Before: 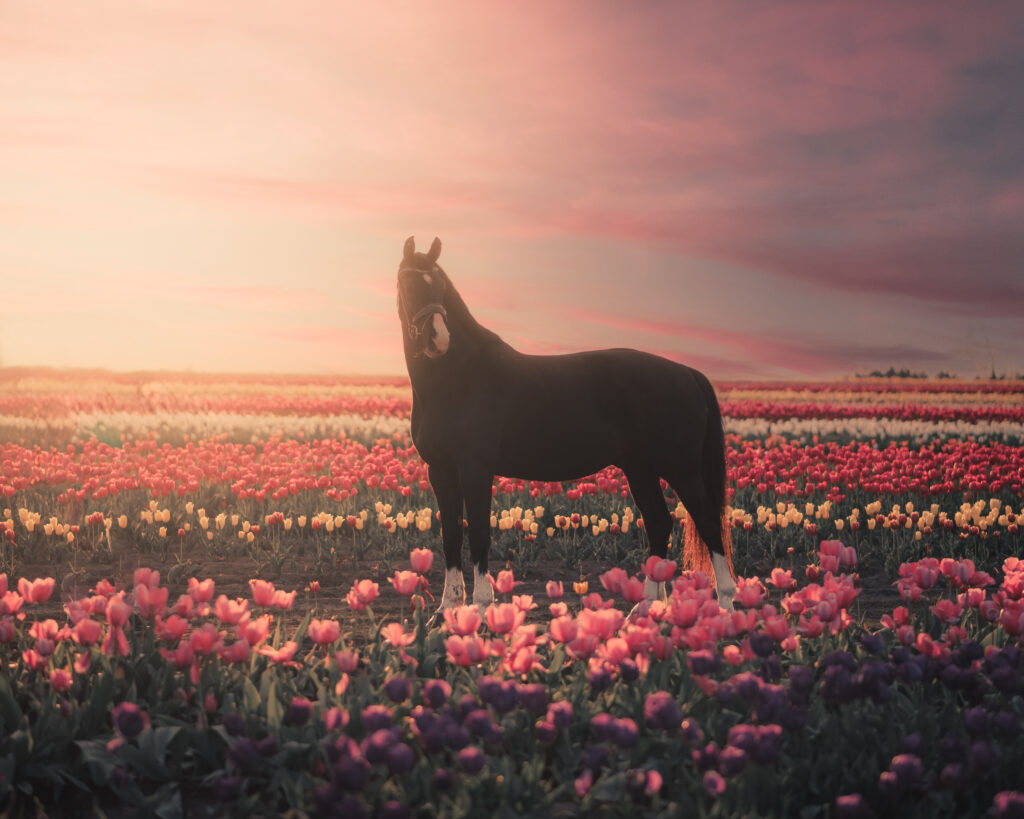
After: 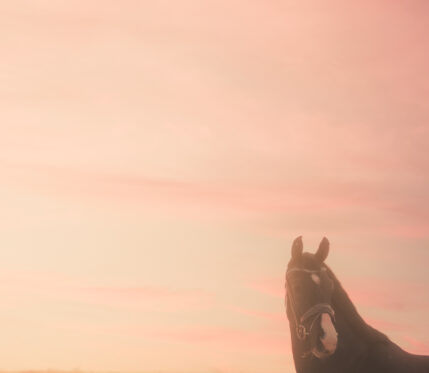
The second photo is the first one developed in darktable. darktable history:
crop and rotate: left 11.007%, top 0.103%, right 47.074%, bottom 54.296%
